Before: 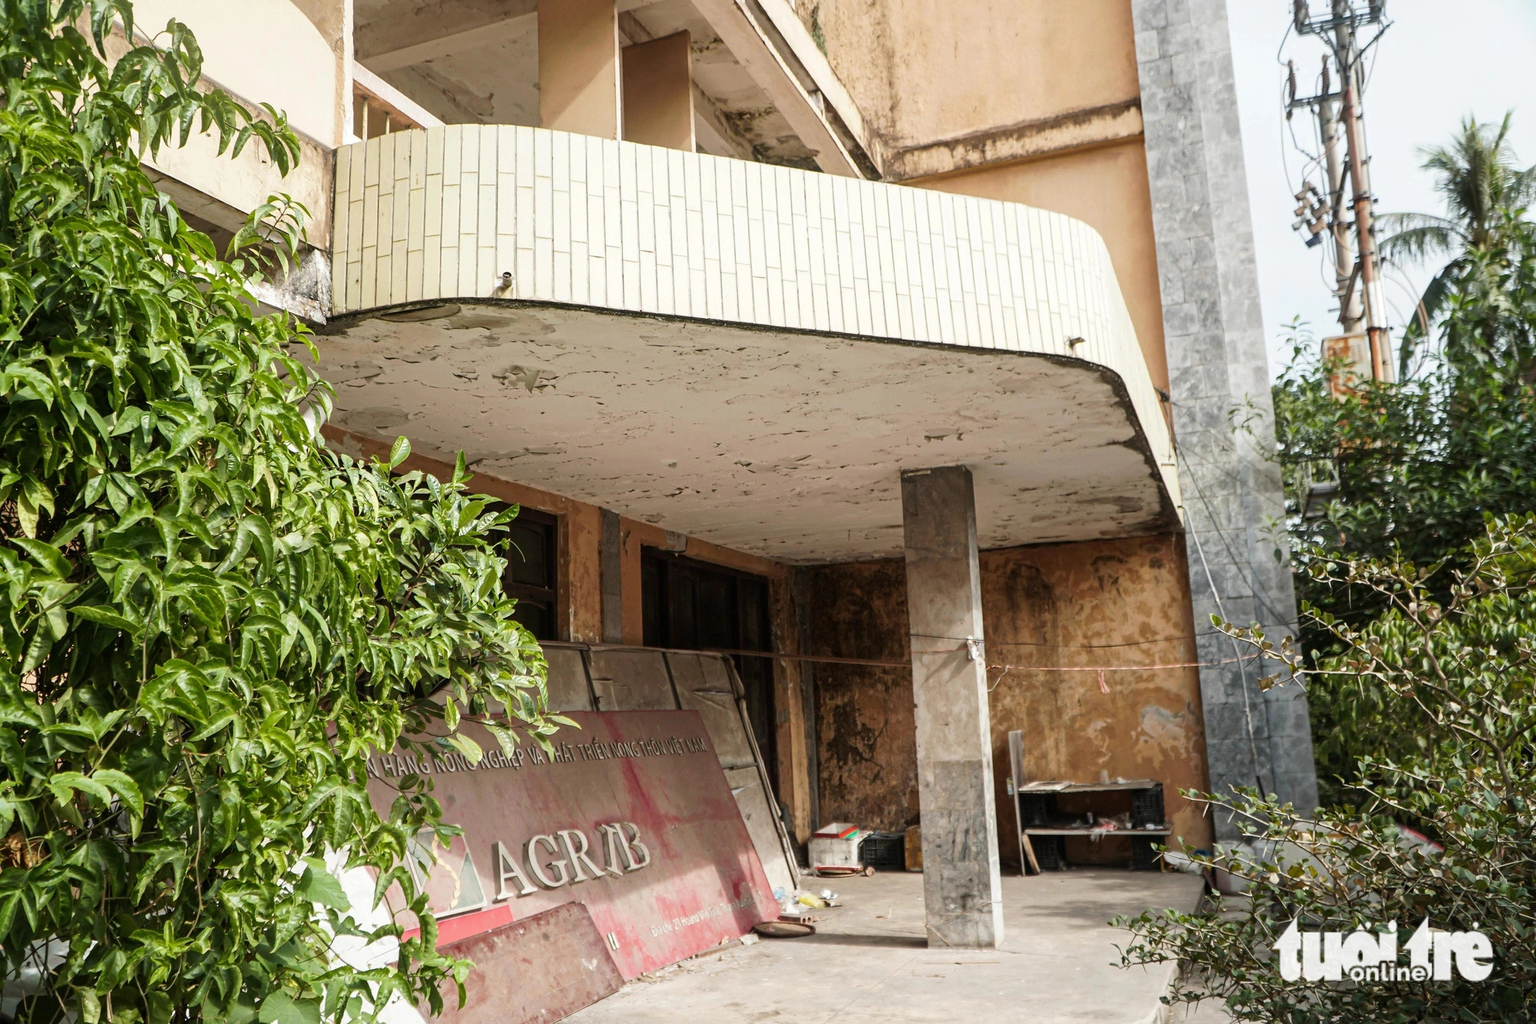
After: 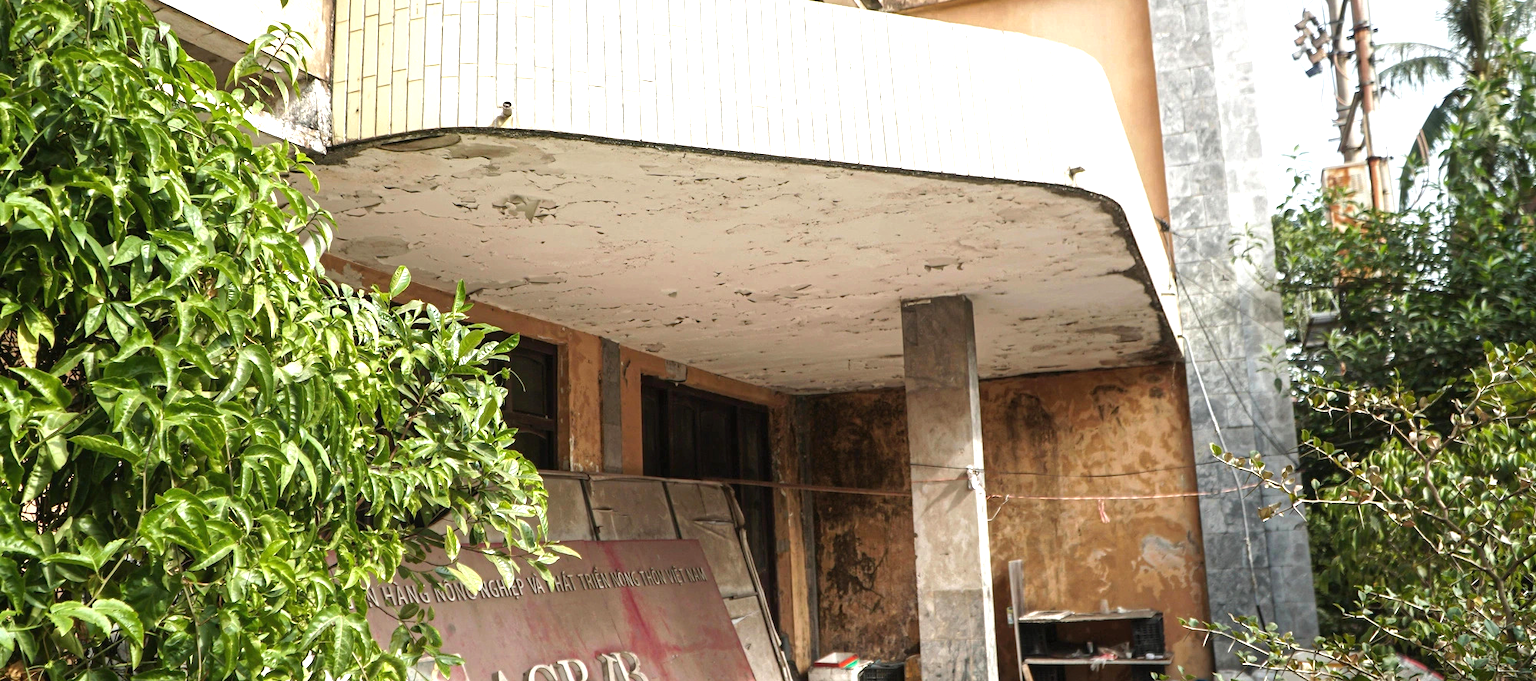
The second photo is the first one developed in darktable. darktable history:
local contrast: mode bilateral grid, contrast 100, coarseness 100, detail 91%, midtone range 0.2
base curve: curves: ch0 [(0, 0) (0.74, 0.67) (1, 1)]
crop: top 16.727%, bottom 16.727%
exposure: black level correction 0, exposure 0.7 EV, compensate exposure bias true, compensate highlight preservation false
